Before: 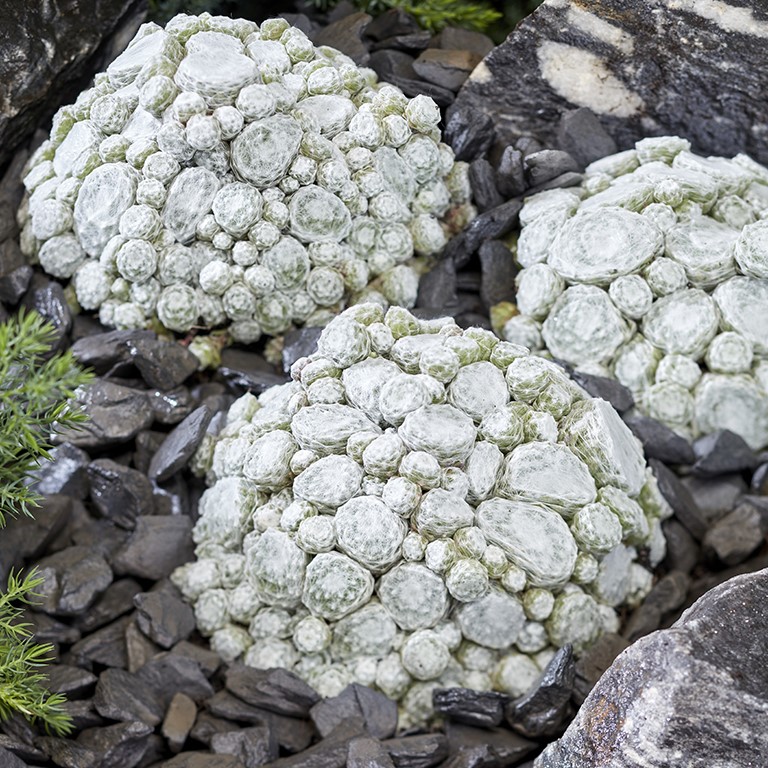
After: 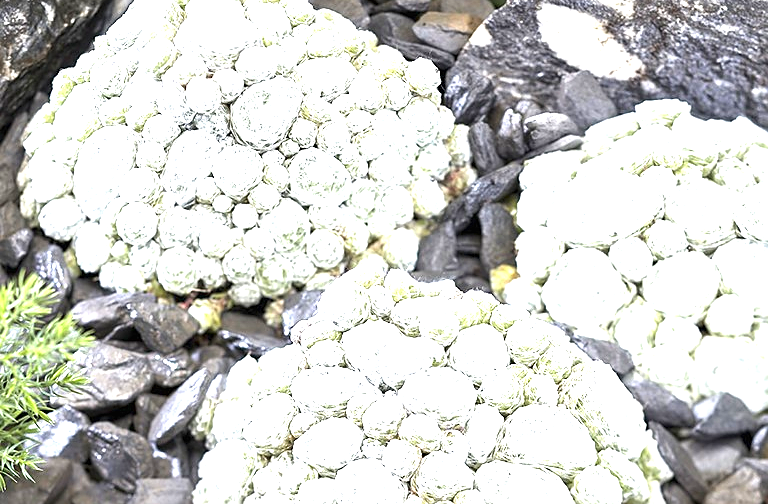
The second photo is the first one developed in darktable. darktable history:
exposure: black level correction 0, exposure 1.741 EV, compensate exposure bias true, compensate highlight preservation false
sharpen: radius 1
crop and rotate: top 4.848%, bottom 29.503%
